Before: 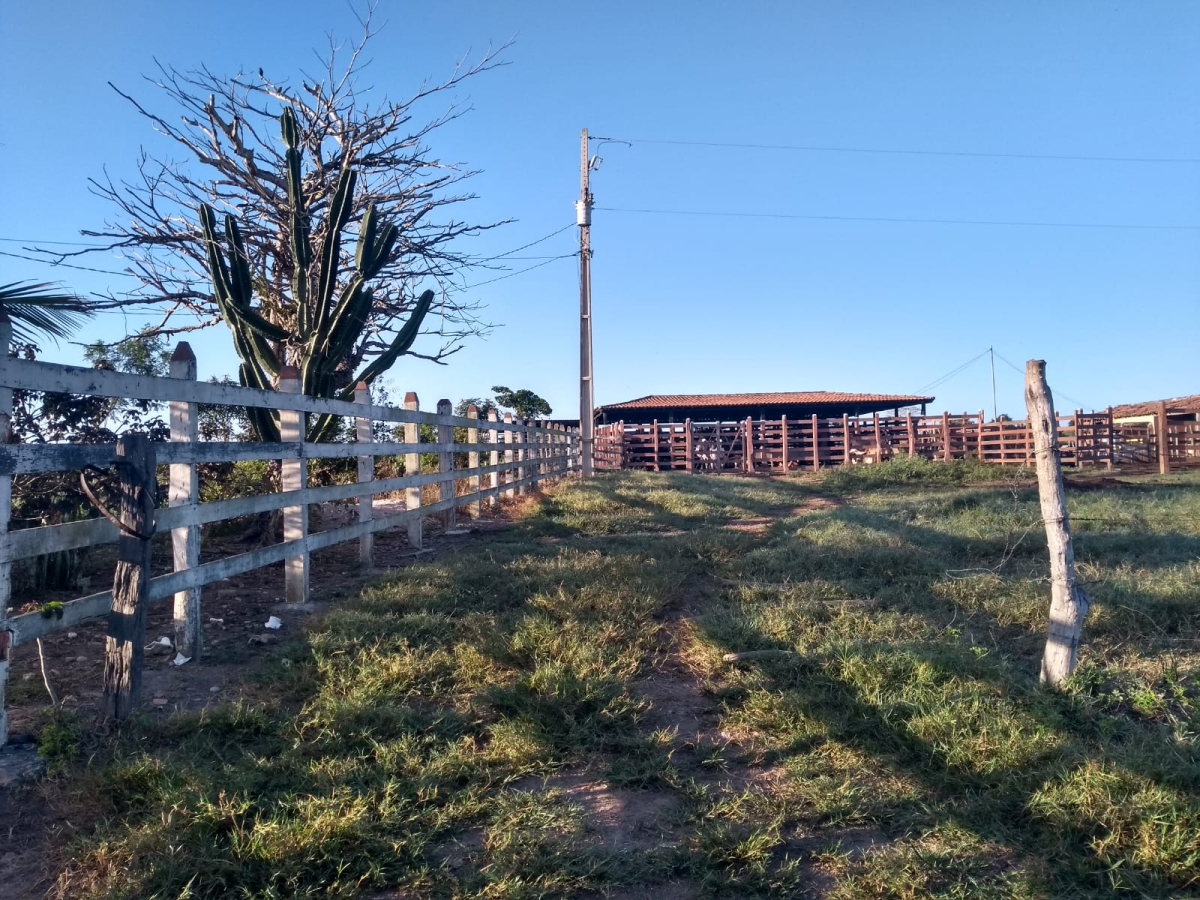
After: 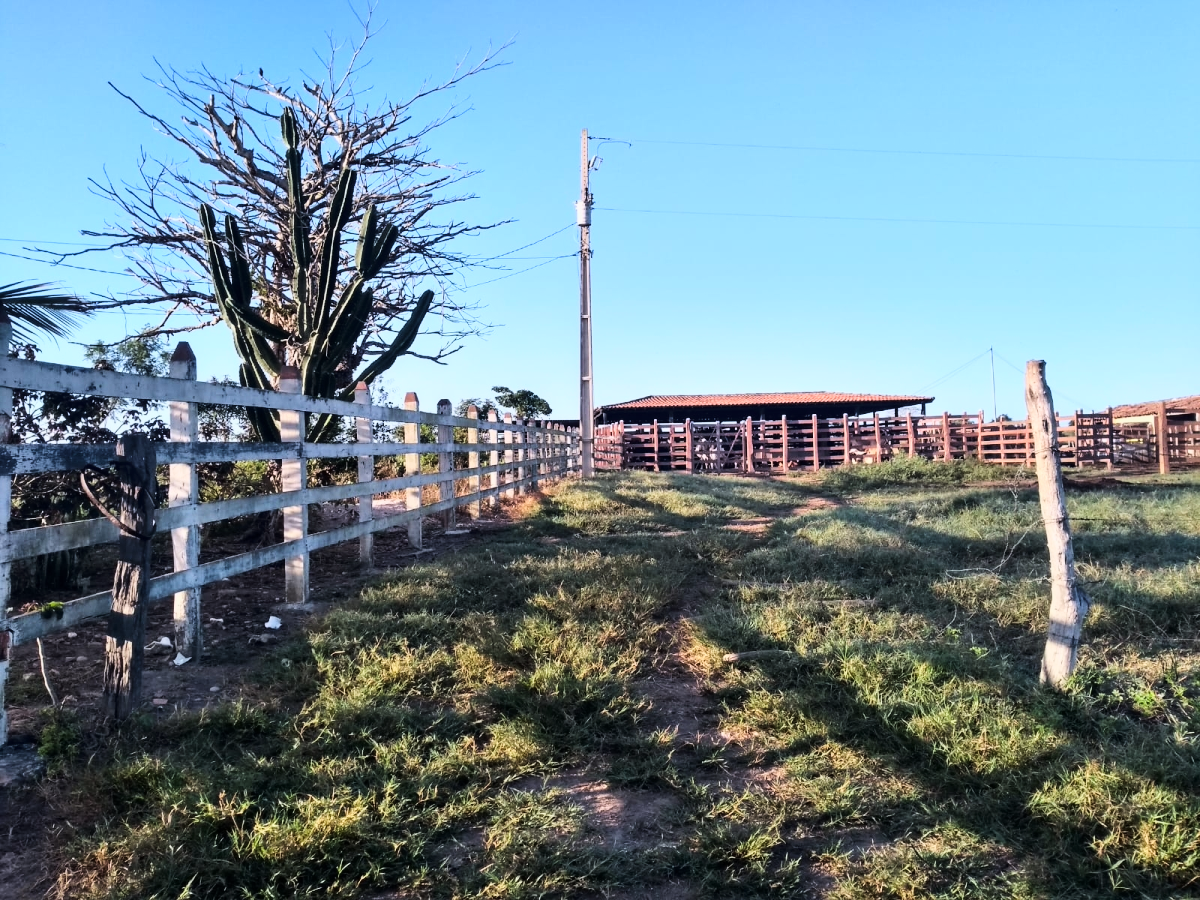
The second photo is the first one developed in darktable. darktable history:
tone curve: curves: ch0 [(0, 0) (0.104, 0.068) (0.236, 0.227) (0.46, 0.576) (0.657, 0.796) (0.861, 0.932) (1, 0.981)]; ch1 [(0, 0) (0.353, 0.344) (0.434, 0.382) (0.479, 0.476) (0.502, 0.504) (0.544, 0.534) (0.57, 0.57) (0.586, 0.603) (0.618, 0.631) (0.657, 0.679) (1, 1)]; ch2 [(0, 0) (0.34, 0.314) (0.434, 0.43) (0.5, 0.511) (0.528, 0.545) (0.557, 0.573) (0.573, 0.618) (0.628, 0.751) (1, 1)], color space Lab, linked channels, preserve colors none
